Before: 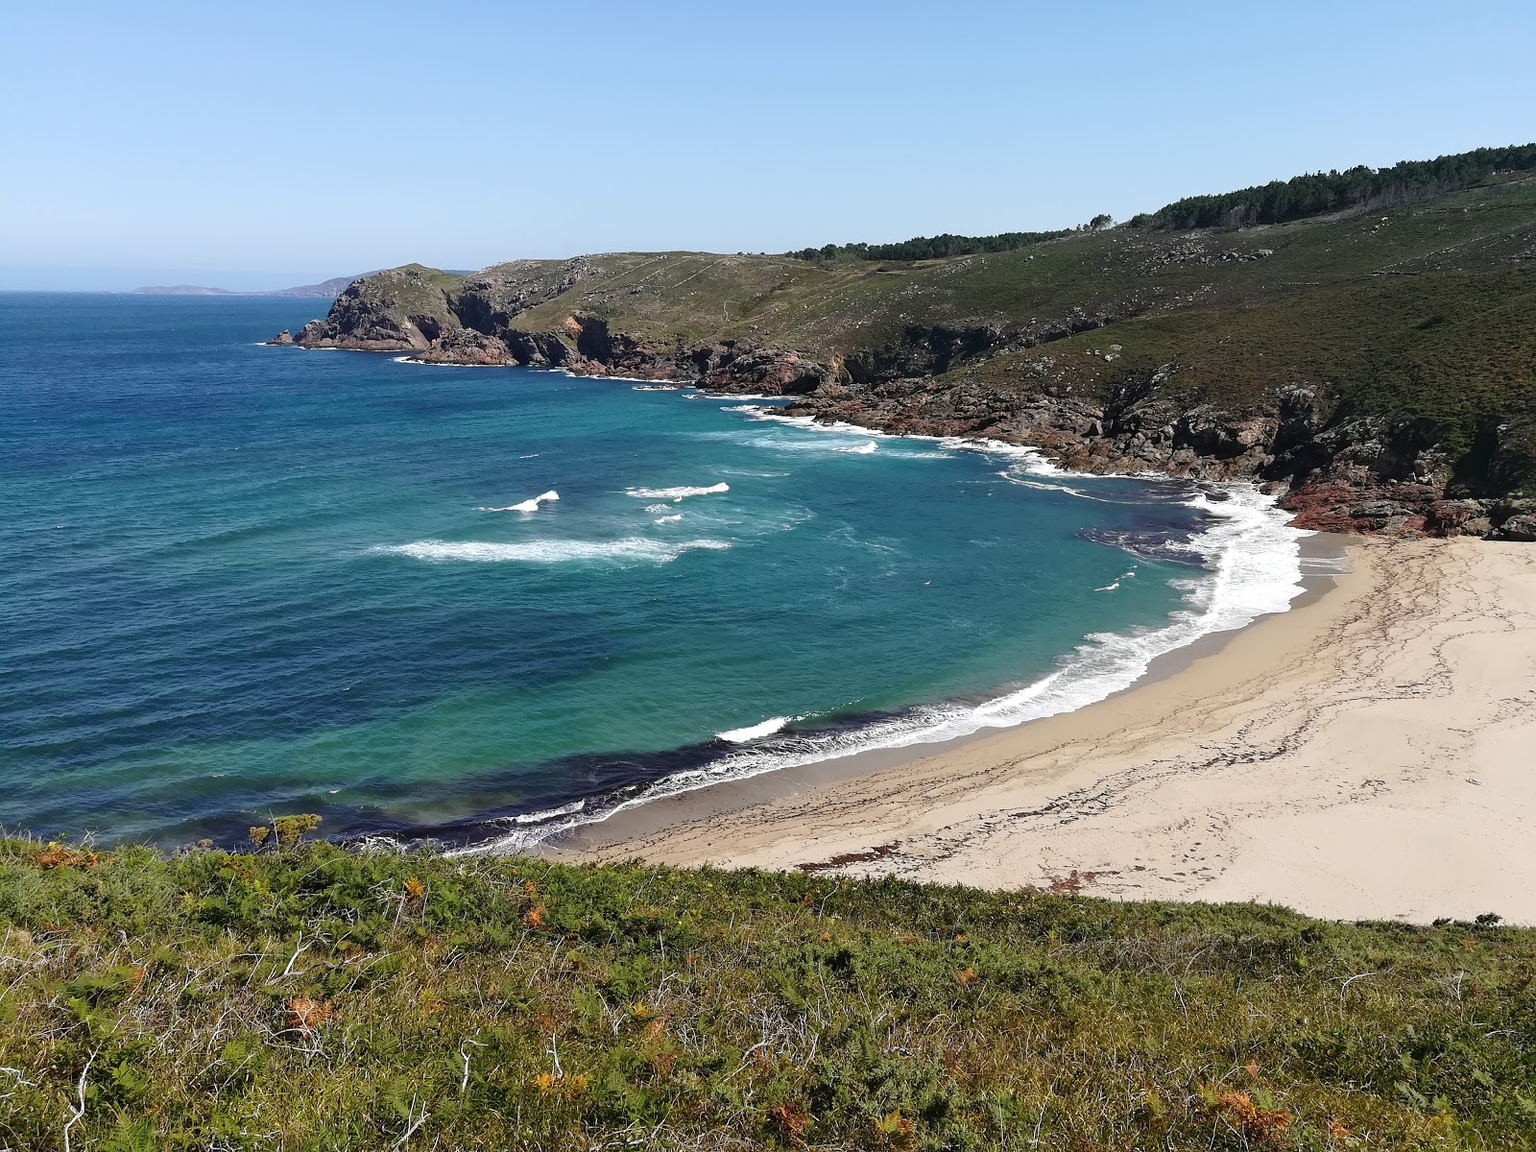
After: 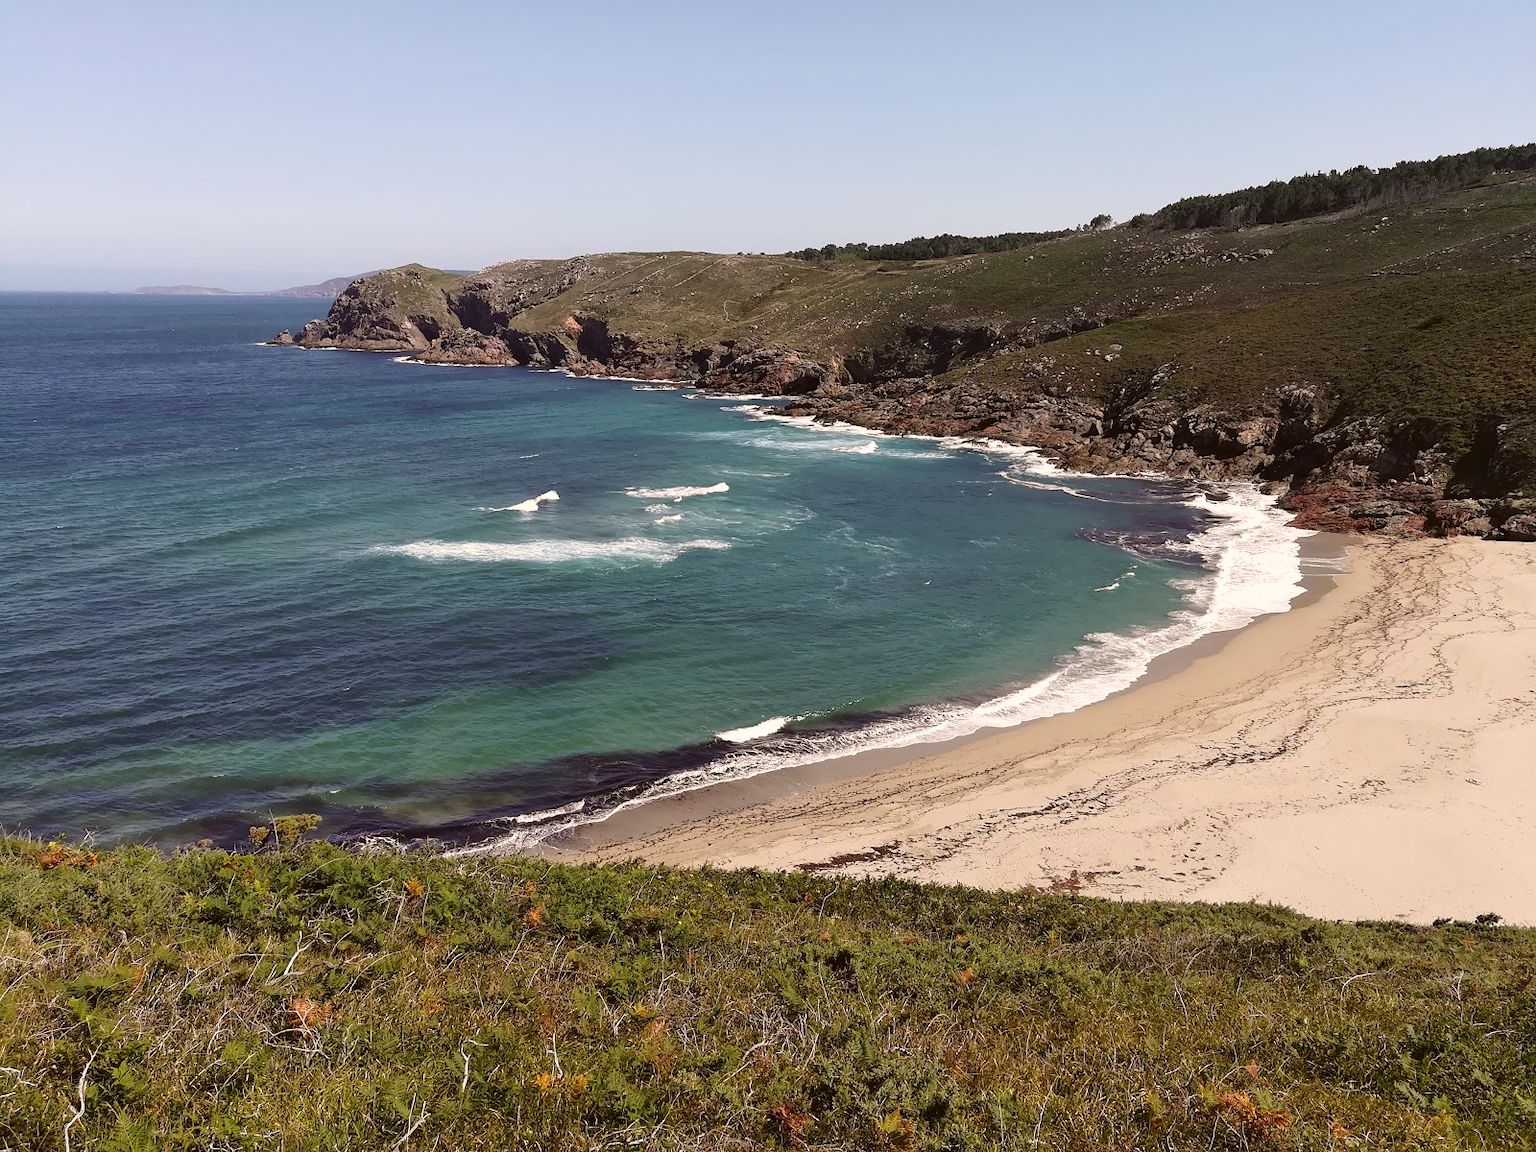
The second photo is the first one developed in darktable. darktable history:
color correction: highlights a* 6.08, highlights b* 8.34, shadows a* 5.75, shadows b* 7.16, saturation 0.907
